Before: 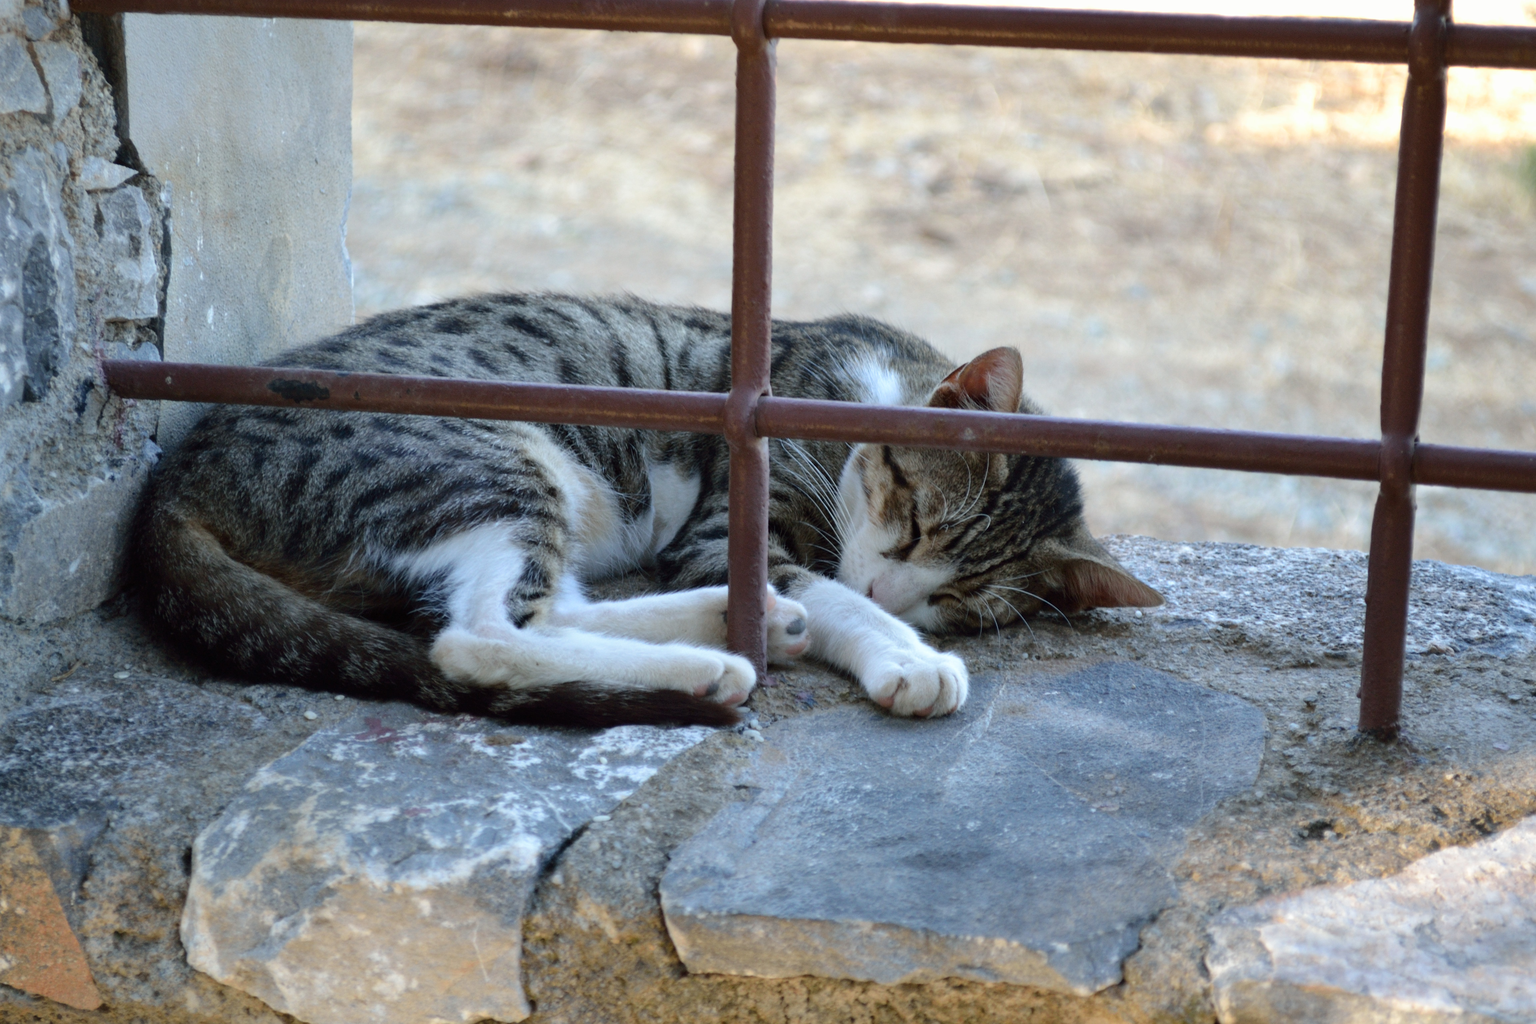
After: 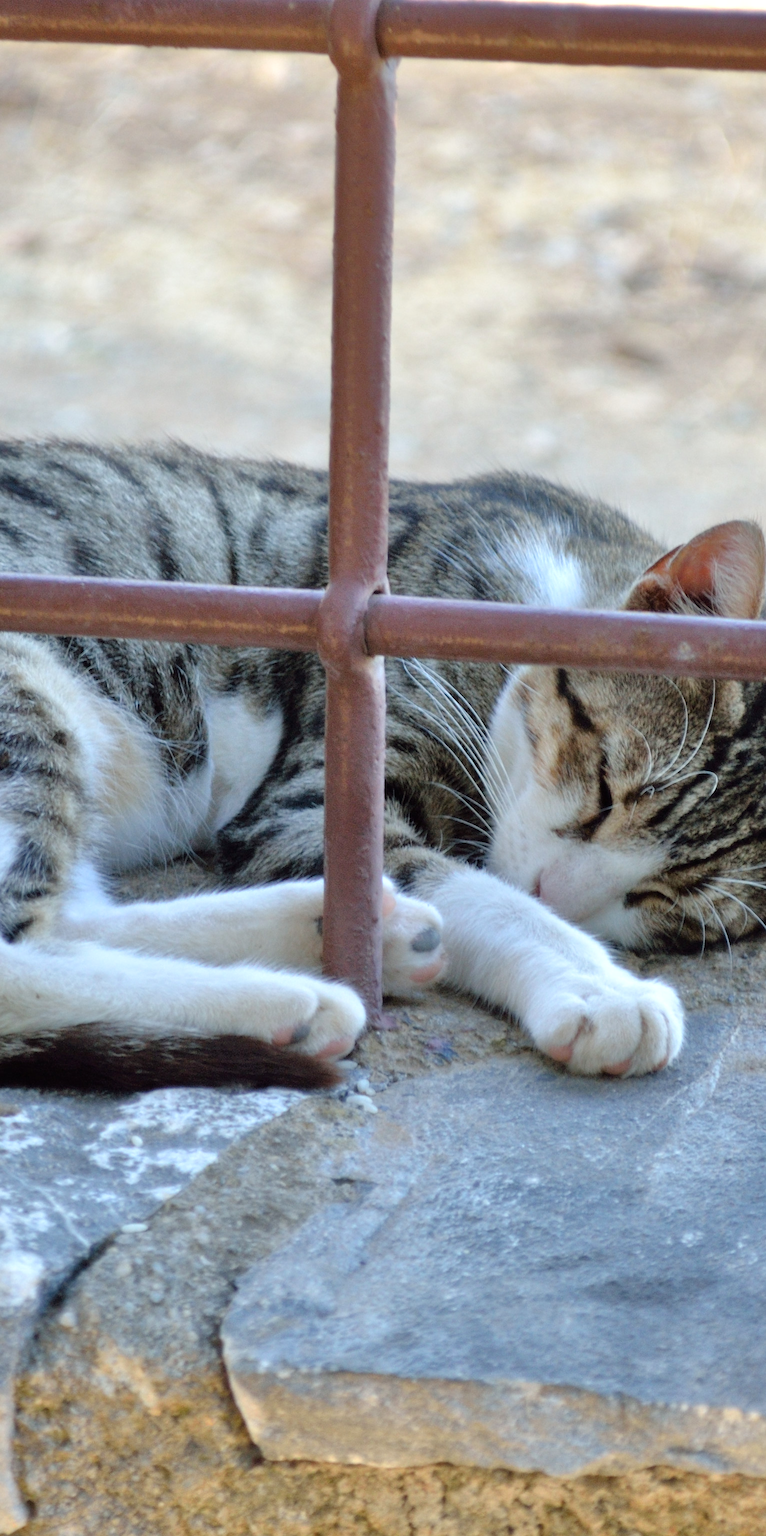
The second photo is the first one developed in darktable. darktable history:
crop: left 33.36%, right 33.36%
tone equalizer: -7 EV 0.15 EV, -6 EV 0.6 EV, -5 EV 1.15 EV, -4 EV 1.33 EV, -3 EV 1.15 EV, -2 EV 0.6 EV, -1 EV 0.15 EV, mask exposure compensation -0.5 EV
